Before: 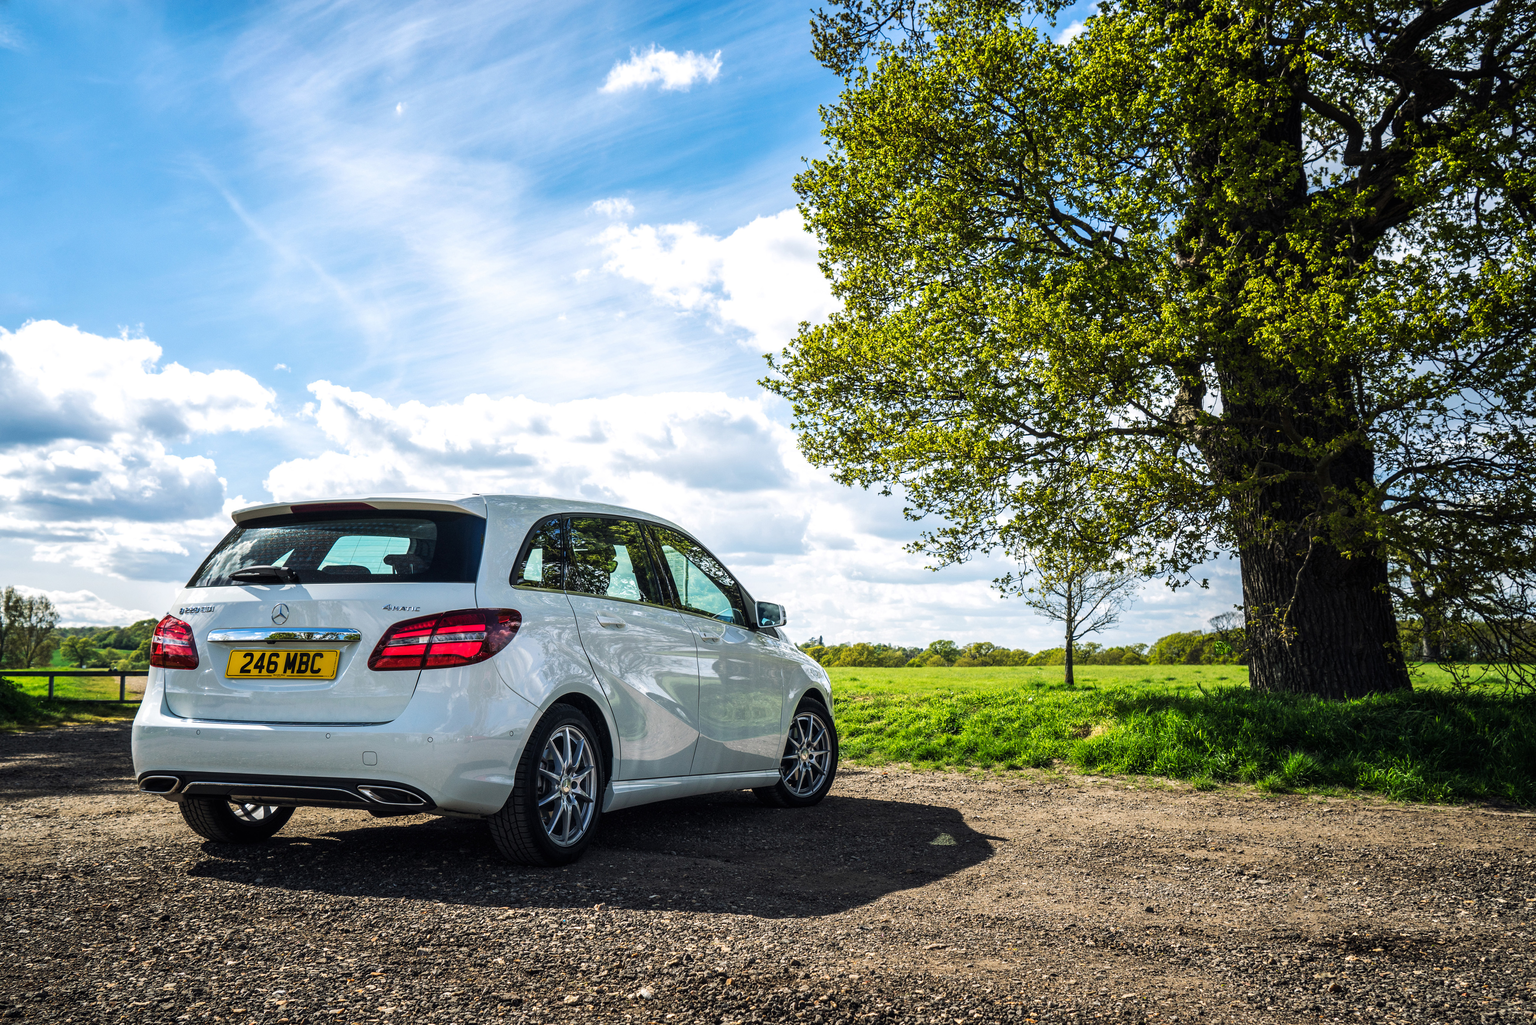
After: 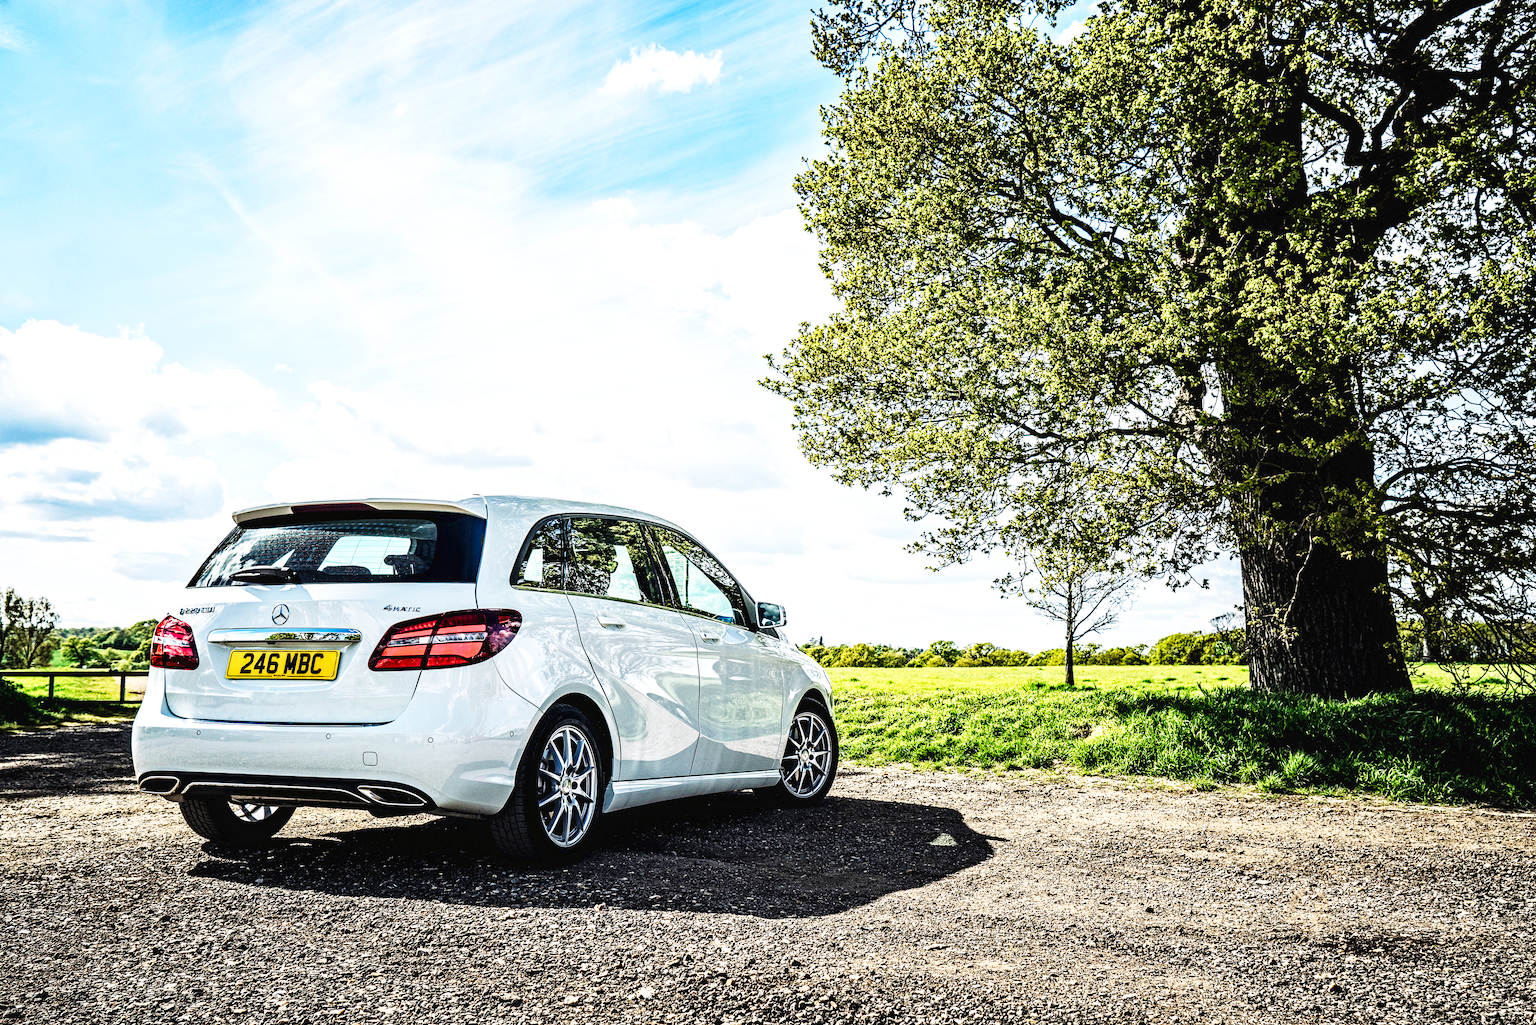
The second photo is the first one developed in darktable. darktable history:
contrast equalizer: octaves 7, y [[0.5, 0.542, 0.583, 0.625, 0.667, 0.708], [0.5 ×6], [0.5 ×6], [0 ×6], [0 ×6]]
base curve: curves: ch0 [(0, 0.003) (0.001, 0.002) (0.006, 0.004) (0.02, 0.022) (0.048, 0.086) (0.094, 0.234) (0.162, 0.431) (0.258, 0.629) (0.385, 0.8) (0.548, 0.918) (0.751, 0.988) (1, 1)], preserve colors none
